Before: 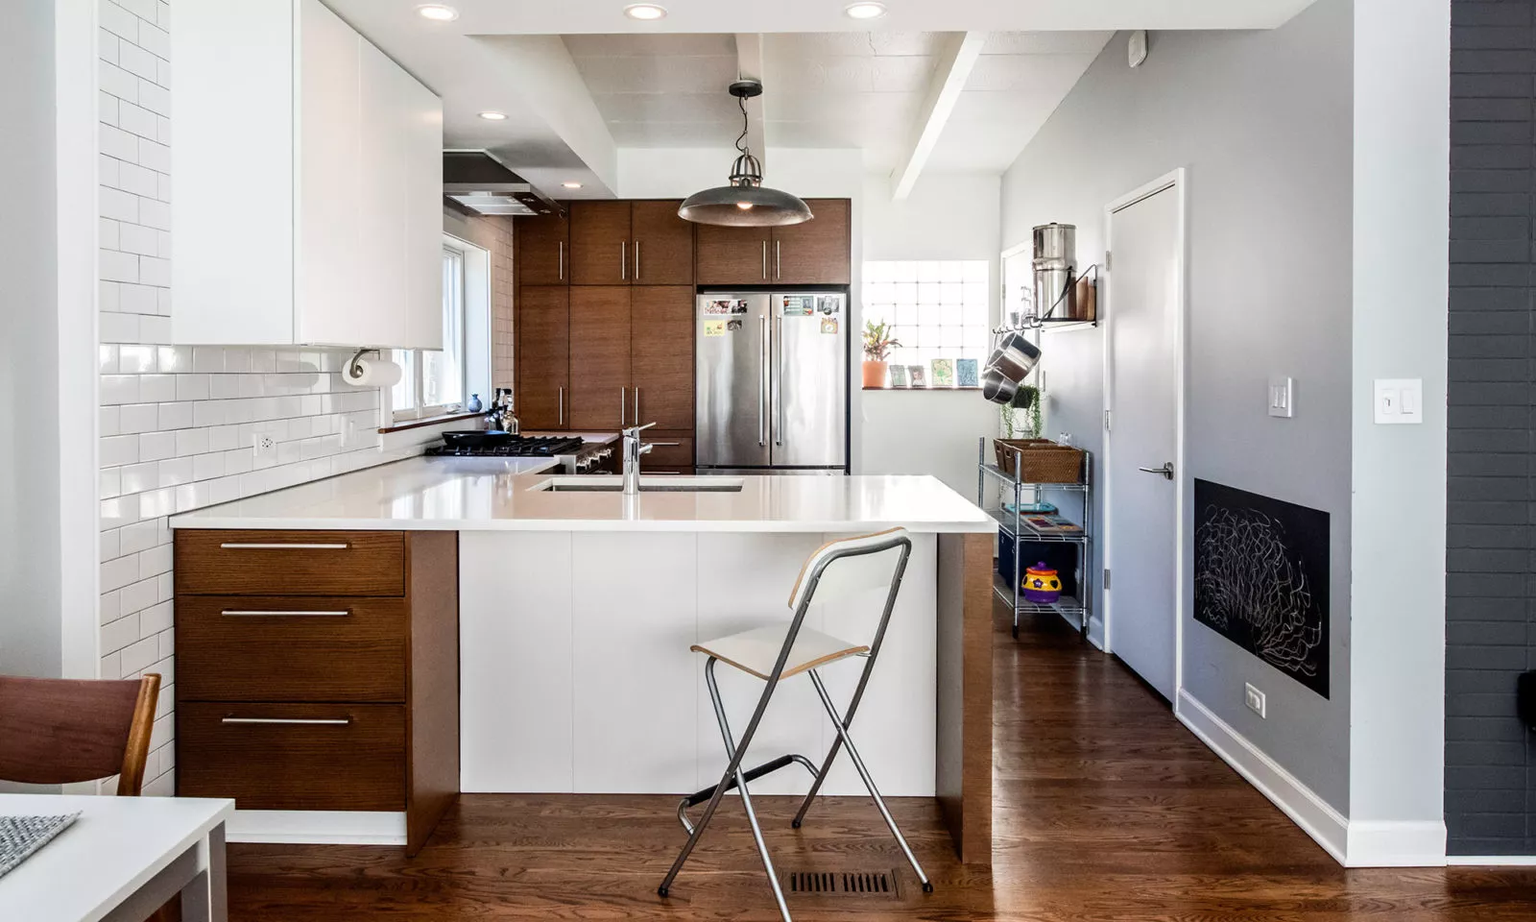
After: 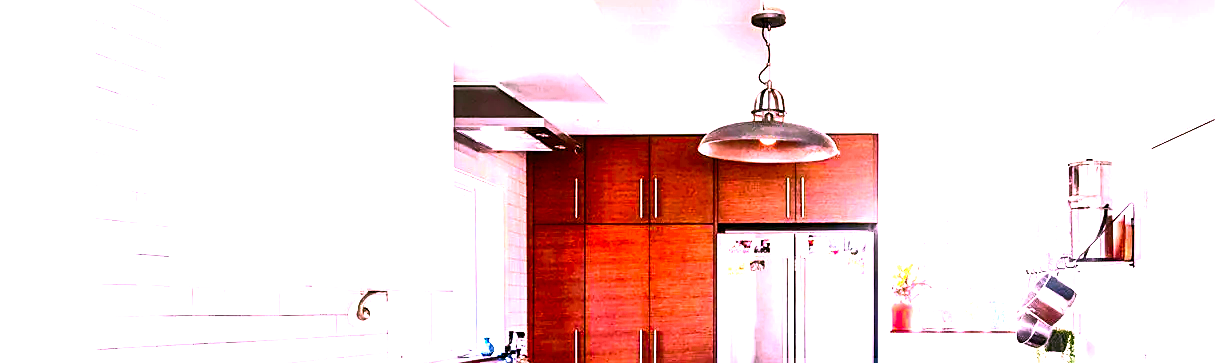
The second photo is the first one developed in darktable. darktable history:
local contrast: mode bilateral grid, contrast 15, coarseness 35, detail 104%, midtone range 0.2
color balance rgb: highlights gain › luminance 0.745%, highlights gain › chroma 0.434%, highlights gain › hue 42.98°, perceptual saturation grading › global saturation 20%, perceptual saturation grading › highlights -49.671%, perceptual saturation grading › shadows 26.058%, perceptual brilliance grading › global brilliance 29.995%, perceptual brilliance grading › highlights 49.608%, perceptual brilliance grading › mid-tones 50.207%, perceptual brilliance grading › shadows -21.595%, global vibrance 20%
crop: left 0.509%, top 7.648%, right 23.5%, bottom 54.47%
exposure: black level correction 0, exposure 0 EV, compensate highlight preservation false
contrast brightness saturation: contrast 0.196, brightness 0.142, saturation 0.137
sharpen: on, module defaults
color correction: highlights a* 18.93, highlights b* -11.35, saturation 1.69
